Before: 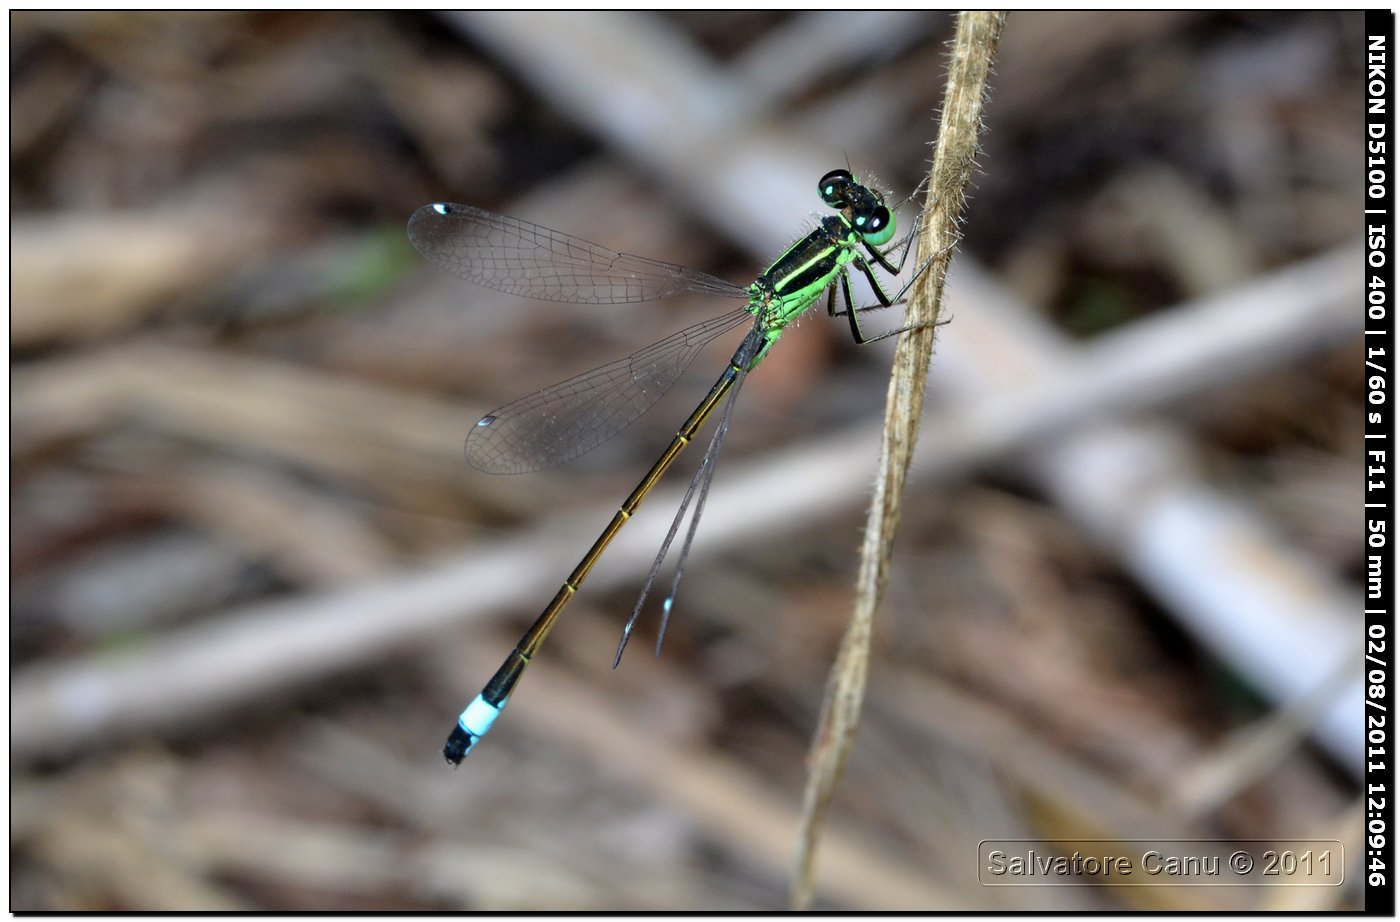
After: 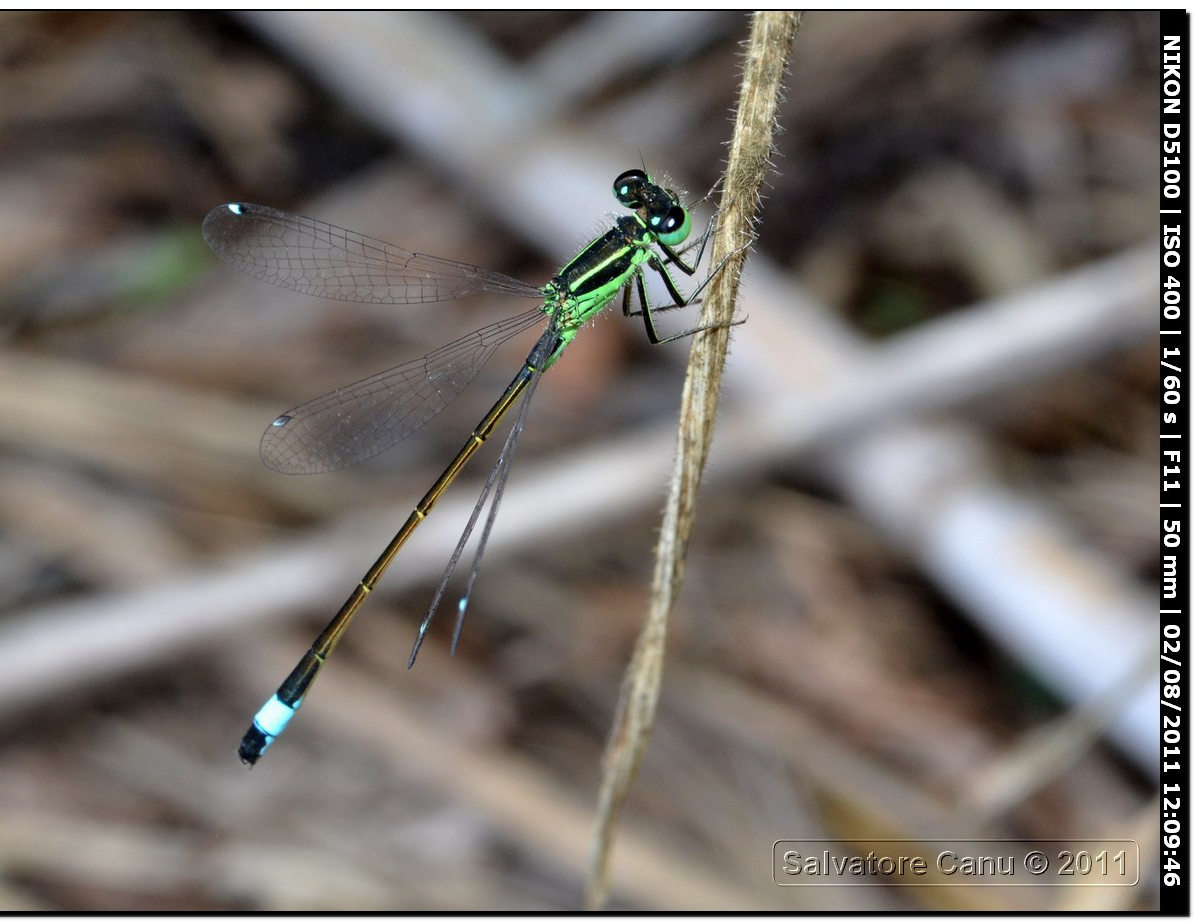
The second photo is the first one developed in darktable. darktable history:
crop and rotate: left 14.662%
